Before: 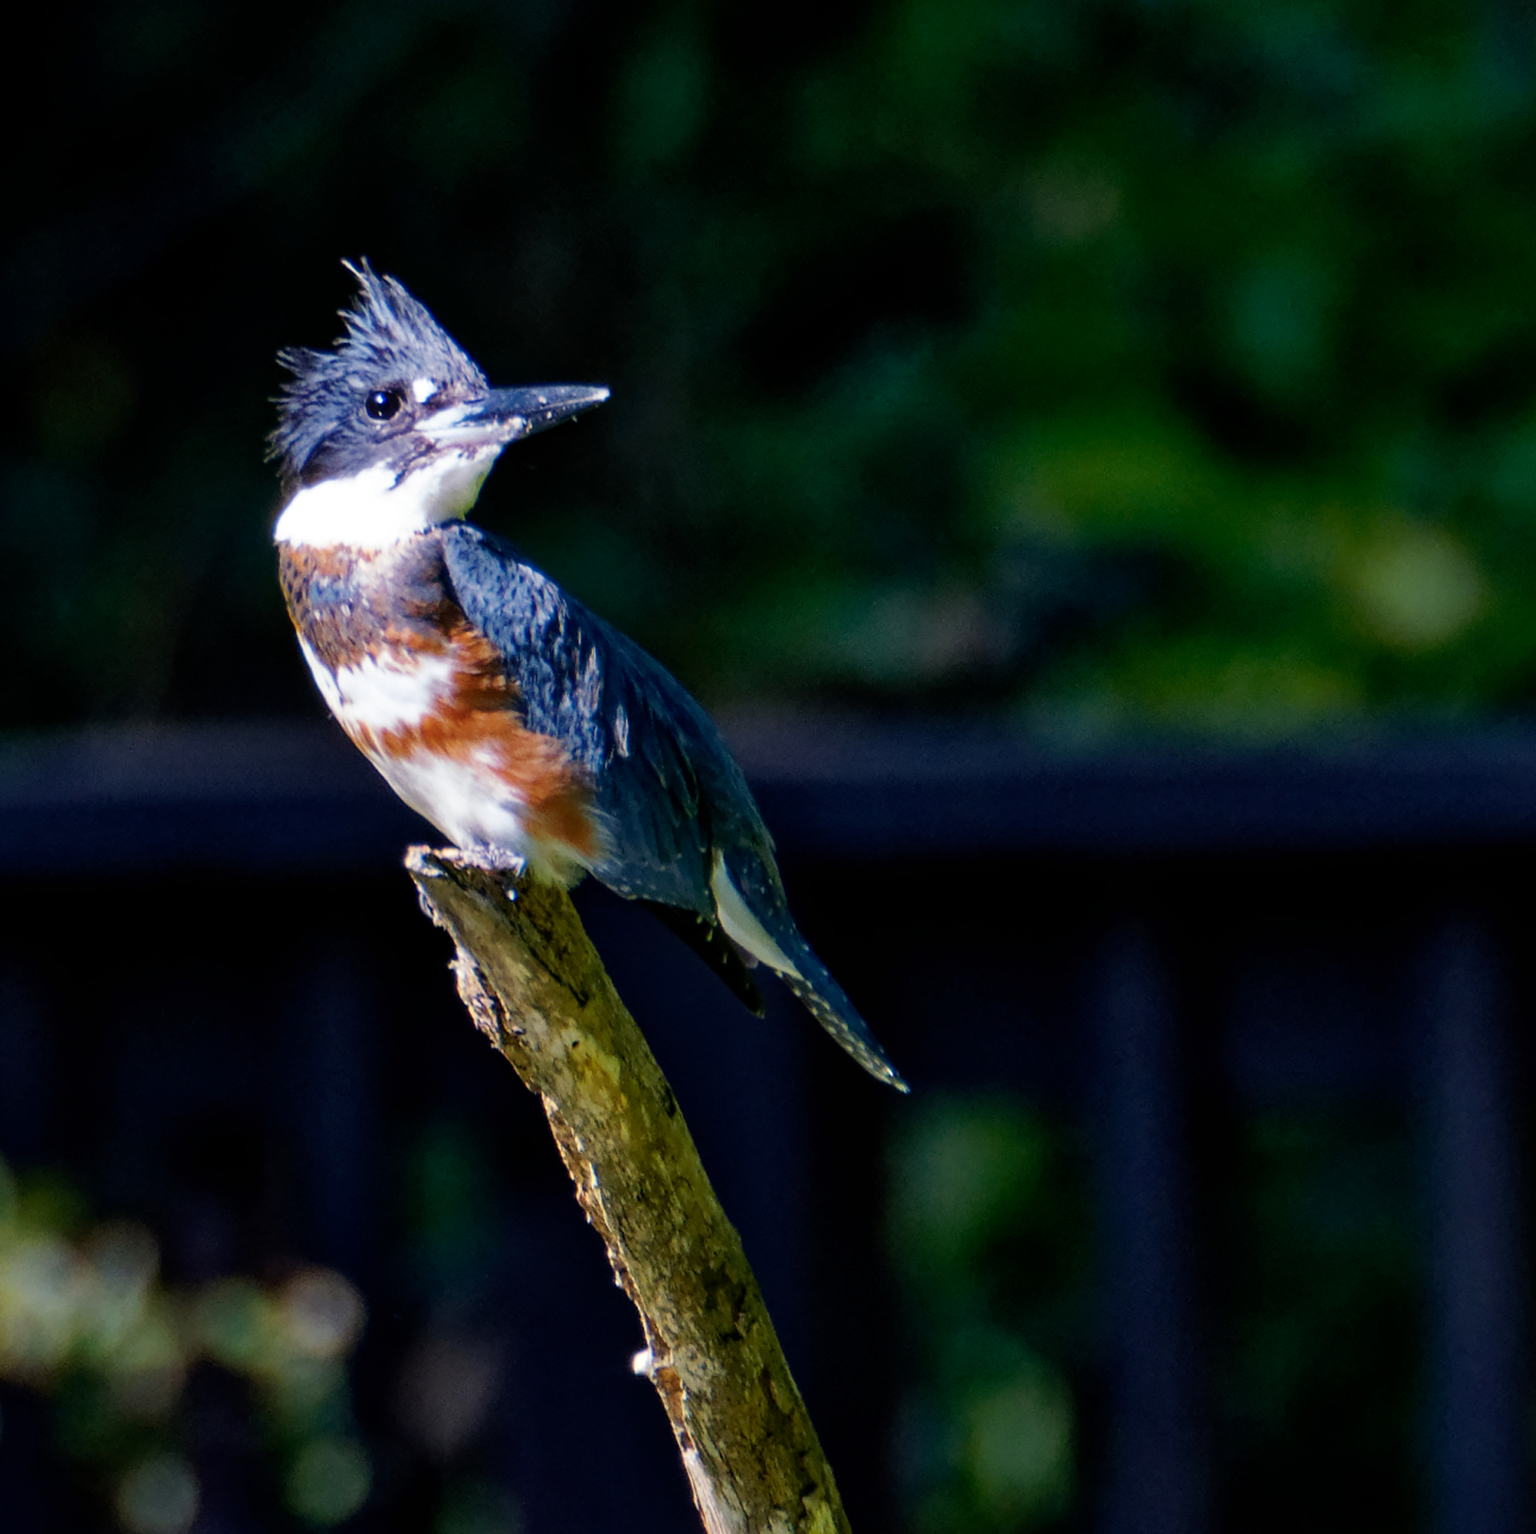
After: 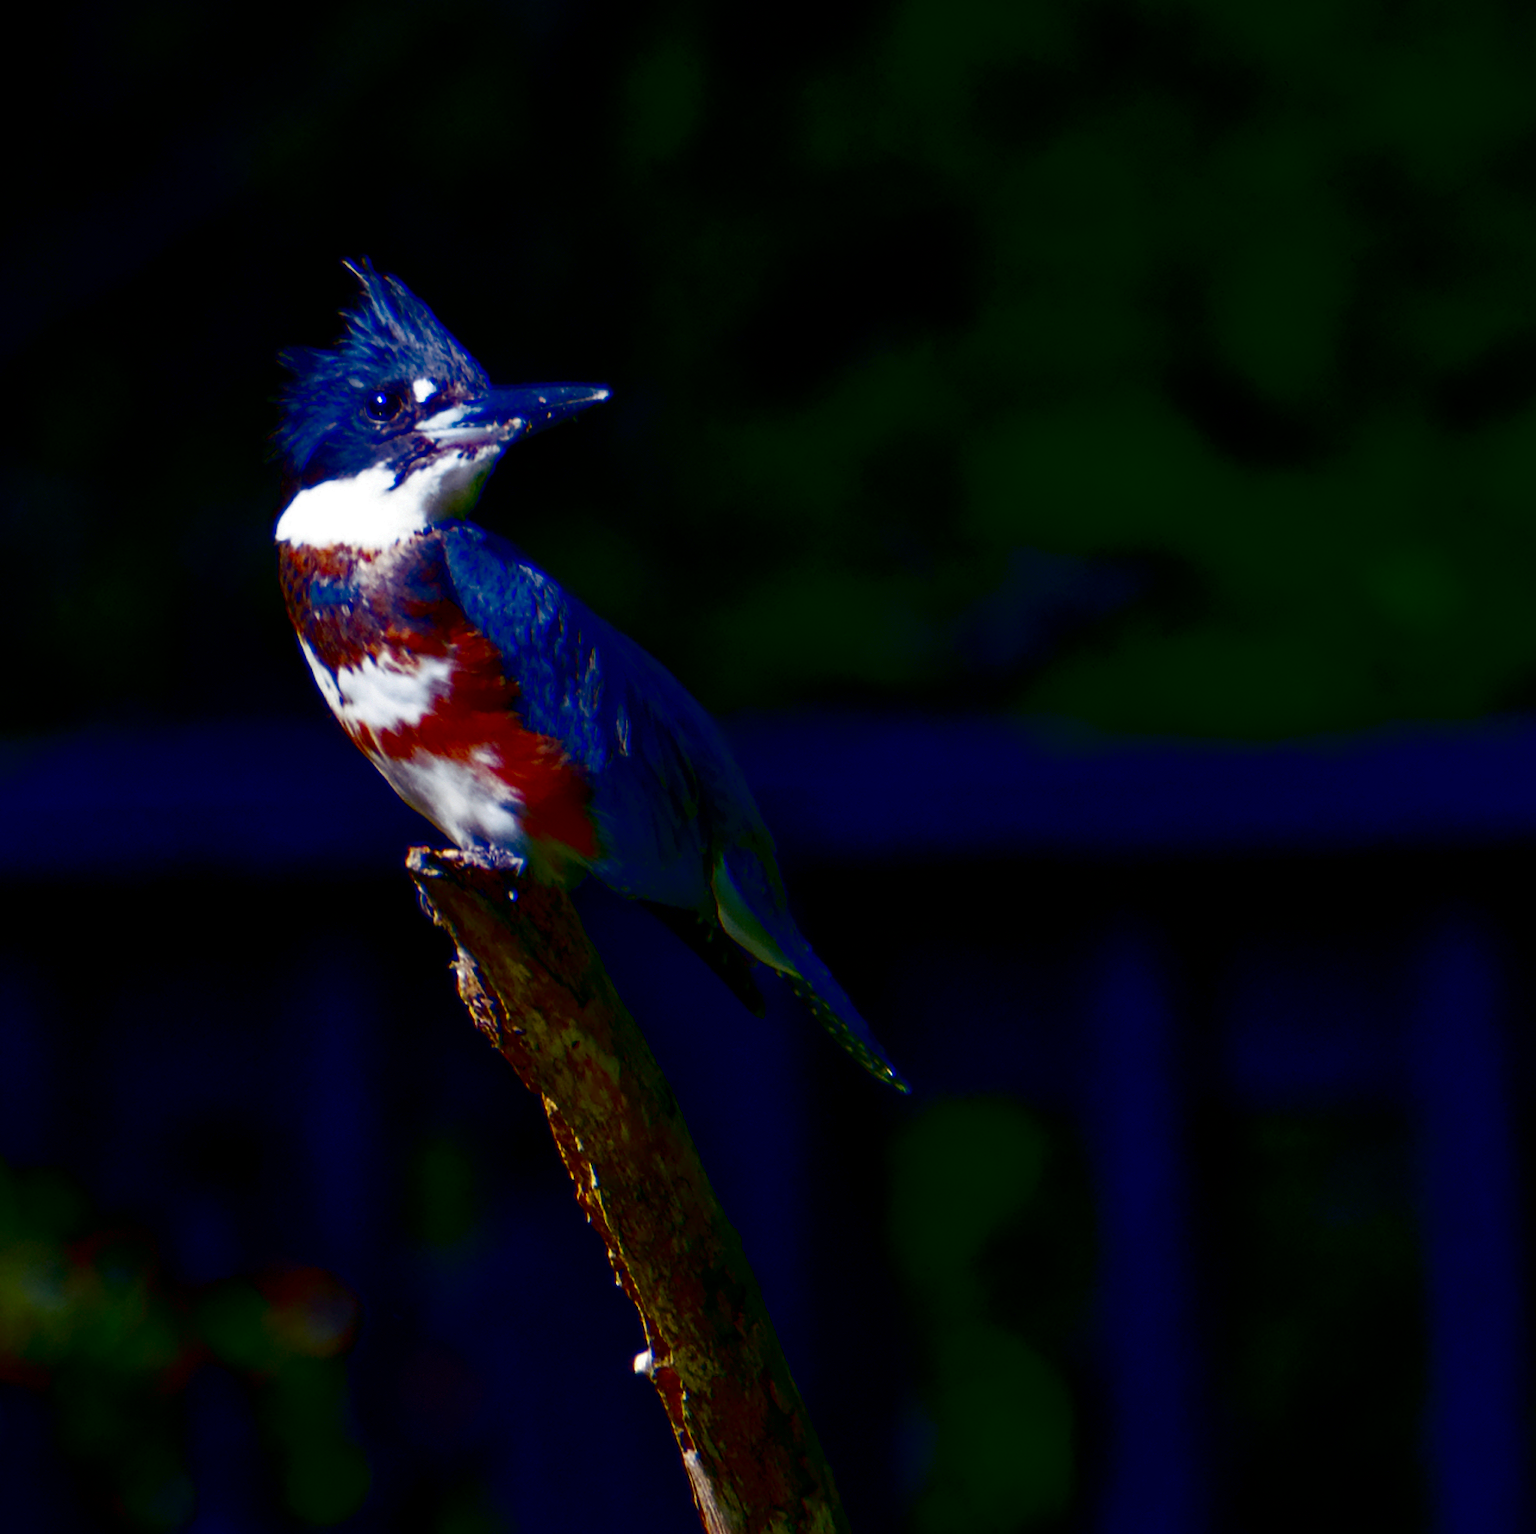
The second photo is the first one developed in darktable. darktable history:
contrast brightness saturation: brightness -0.993, saturation 0.999
